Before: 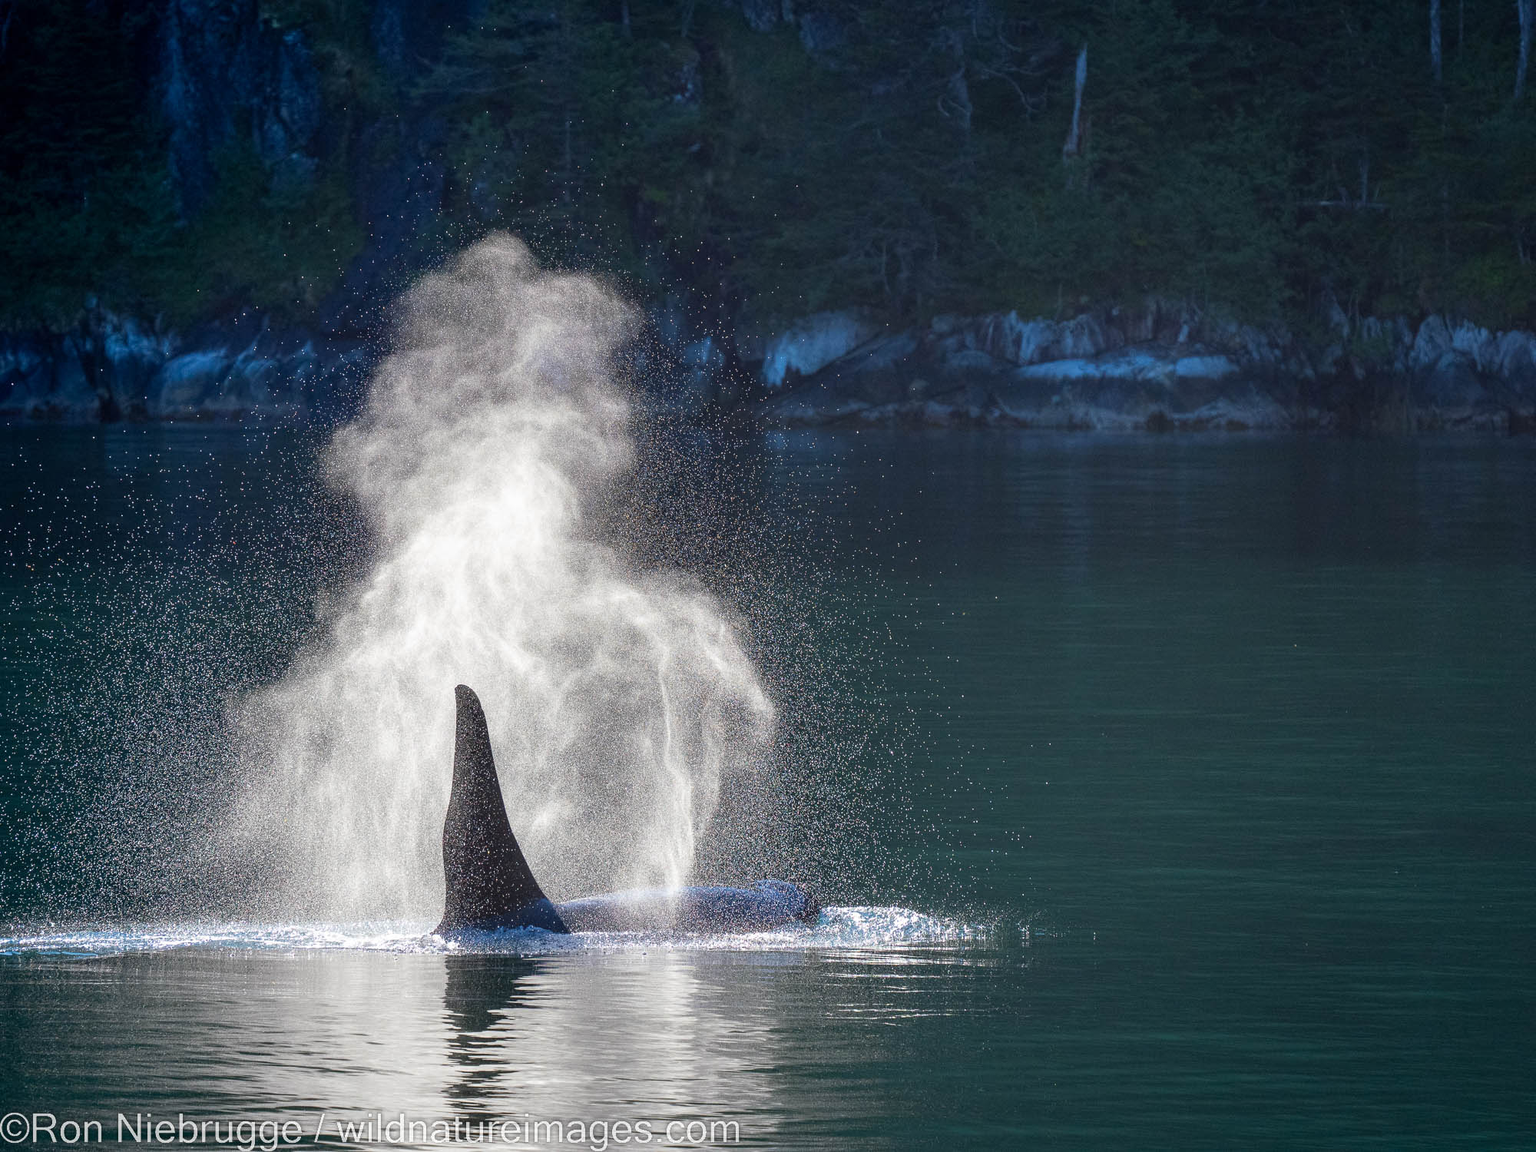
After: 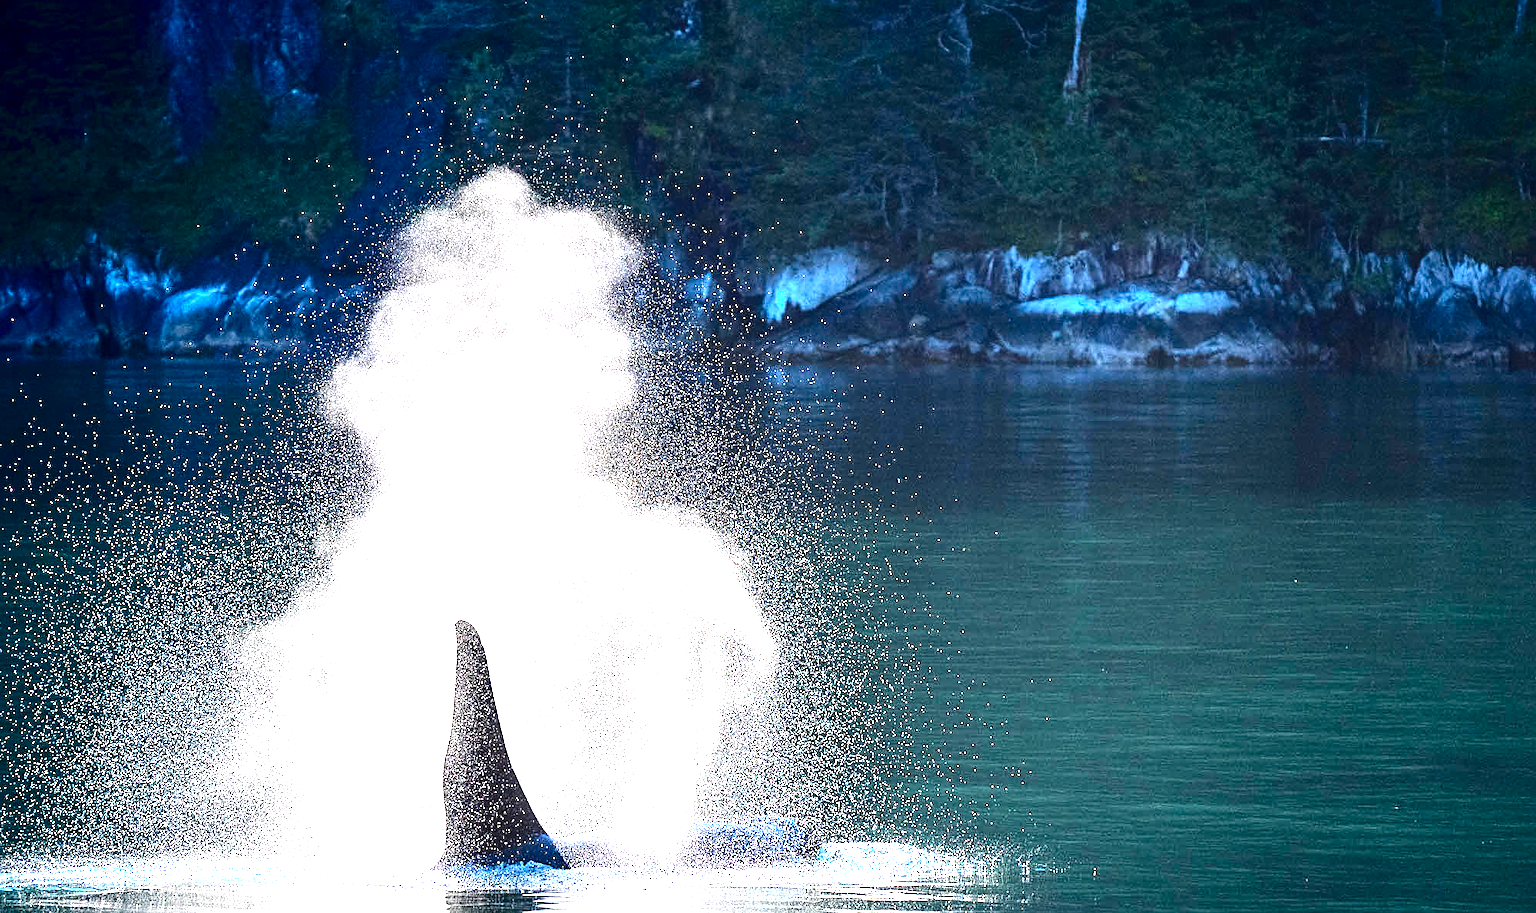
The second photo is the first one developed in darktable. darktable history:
crop and rotate: top 5.663%, bottom 14.994%
exposure: exposure 2.242 EV, compensate highlight preservation false
contrast brightness saturation: contrast 0.242, brightness -0.231, saturation 0.14
sharpen: on, module defaults
tone equalizer: edges refinement/feathering 500, mask exposure compensation -1.57 EV, preserve details no
